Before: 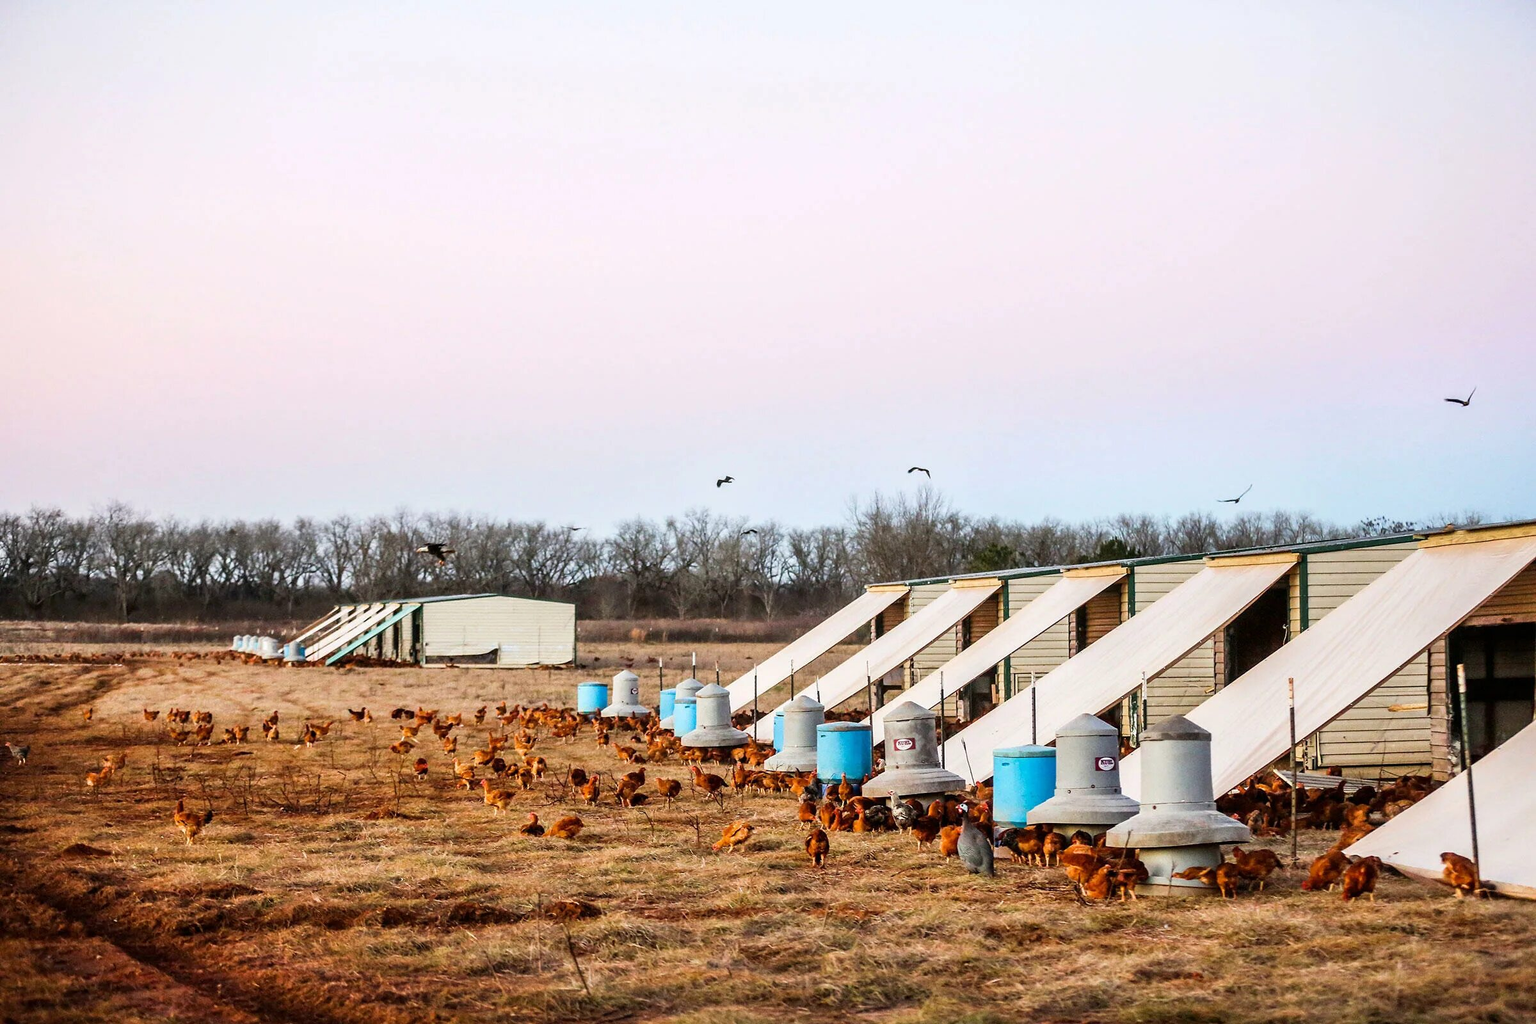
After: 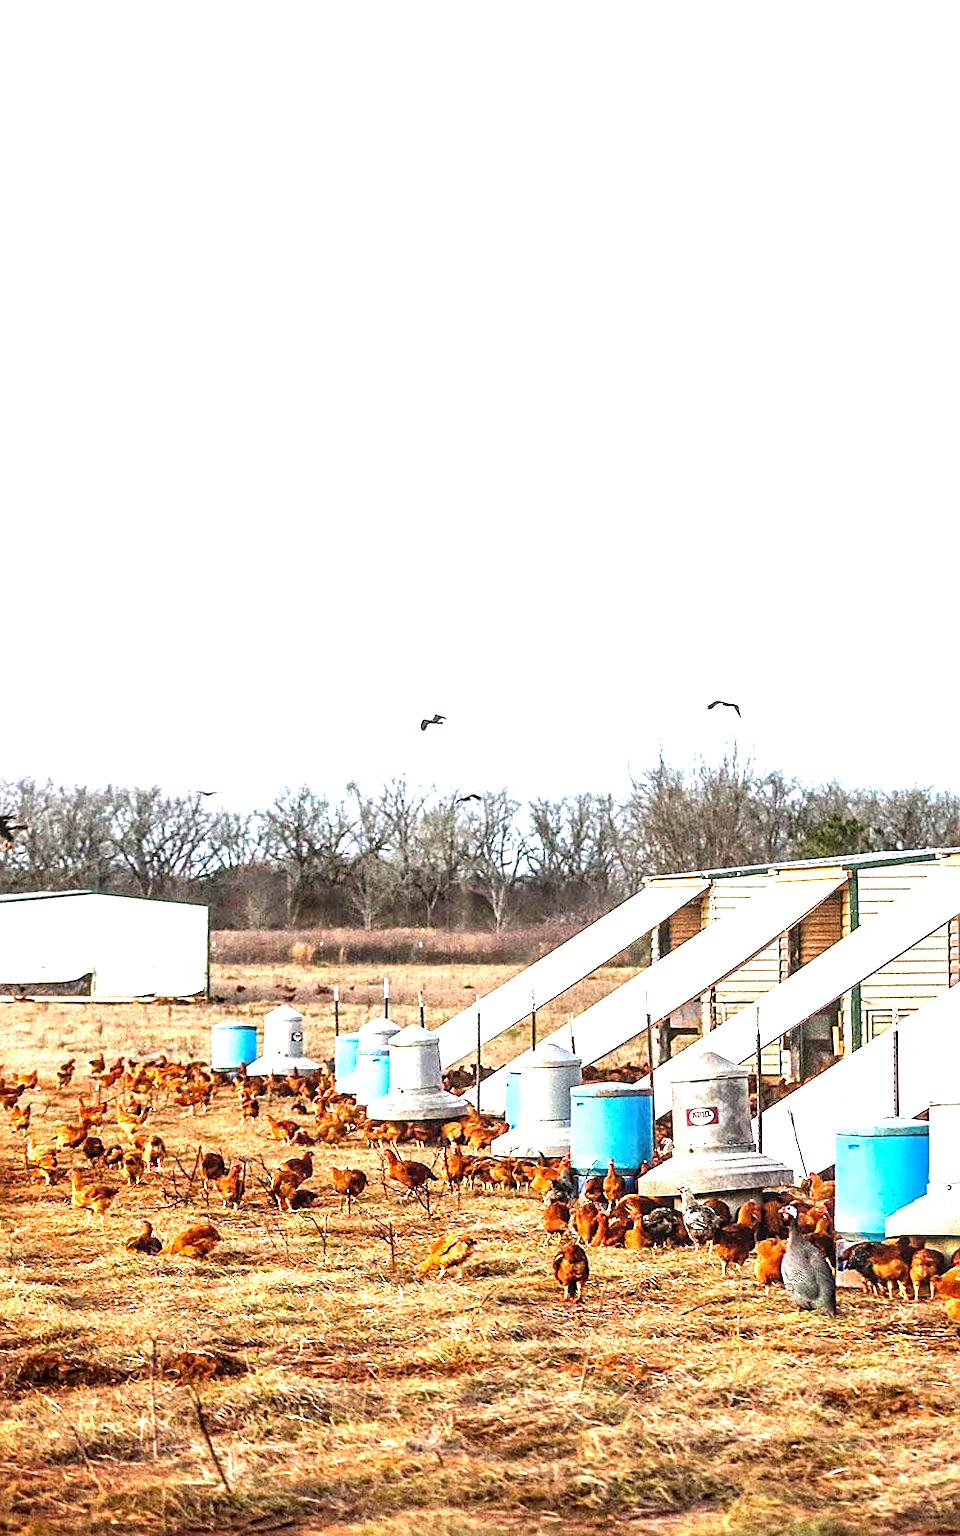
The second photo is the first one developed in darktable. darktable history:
crop: left 28.421%, right 29.45%
sharpen: on, module defaults
tone equalizer: edges refinement/feathering 500, mask exposure compensation -1.57 EV, preserve details no
exposure: black level correction 0, exposure 1.186 EV, compensate highlight preservation false
local contrast: on, module defaults
